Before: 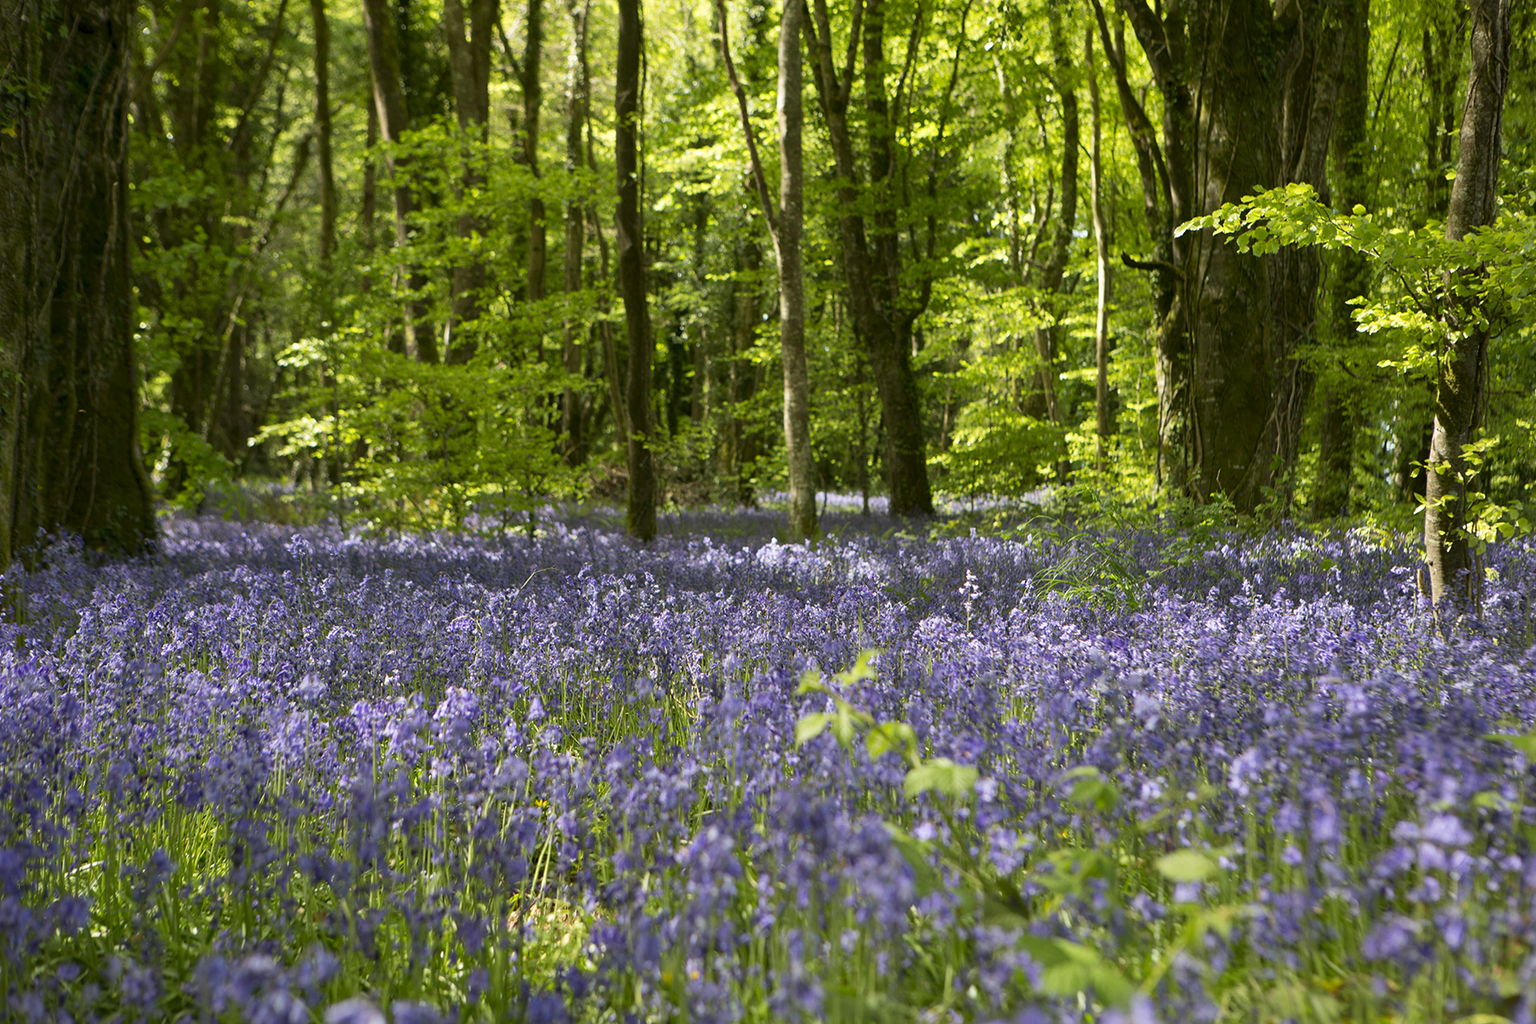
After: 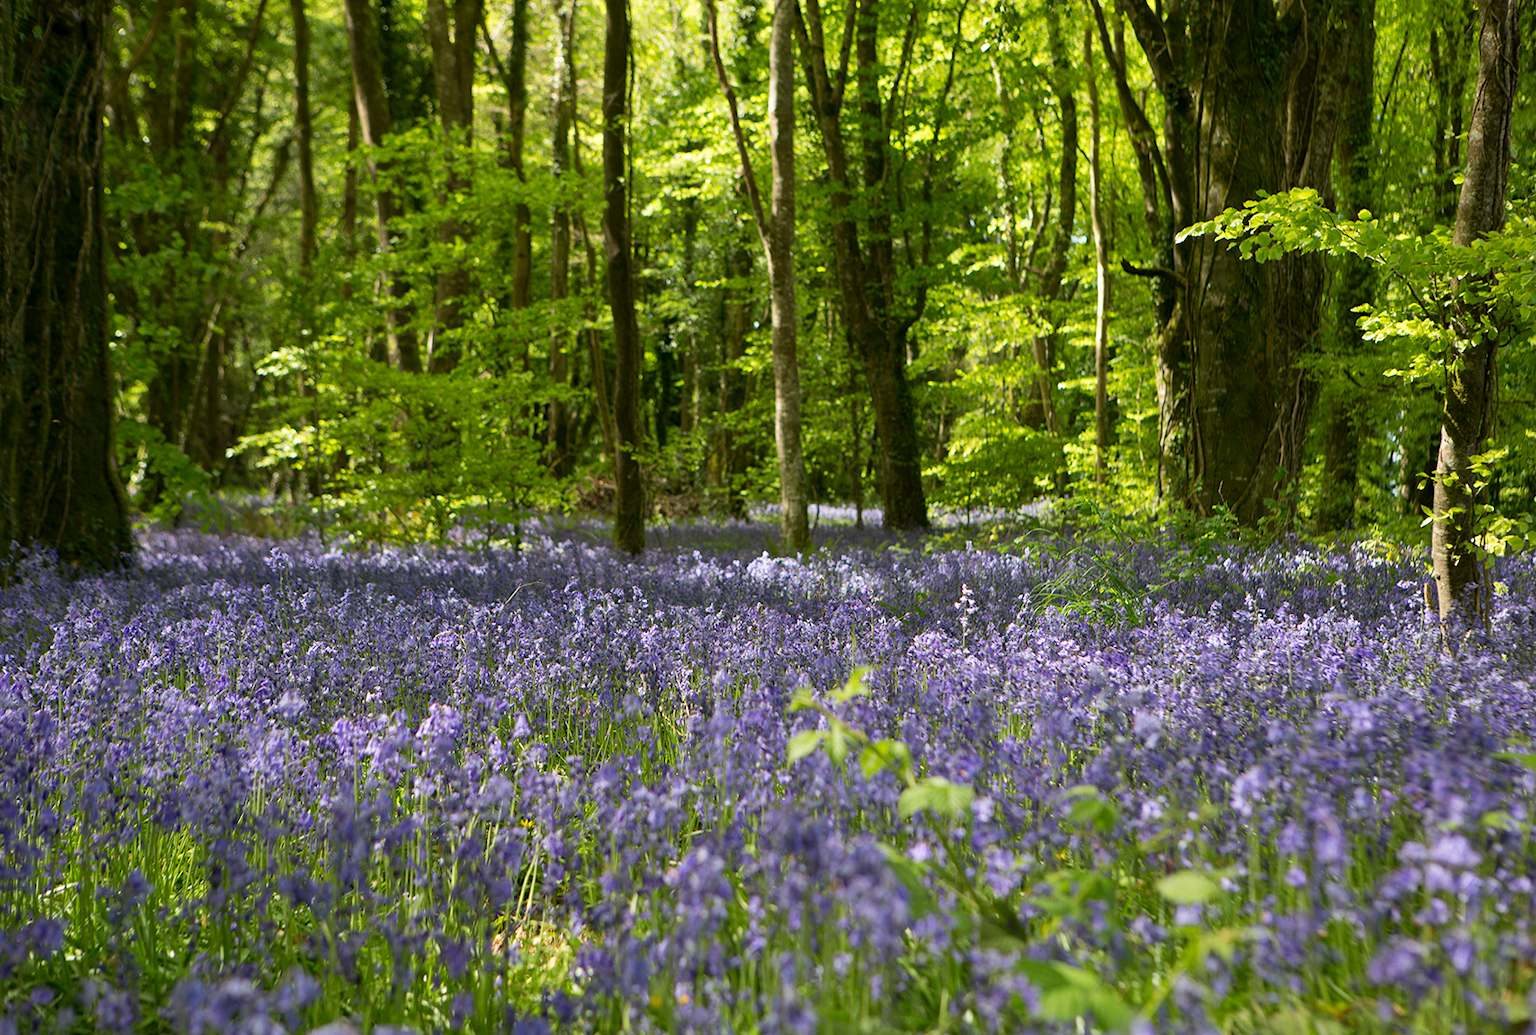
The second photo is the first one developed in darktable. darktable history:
crop and rotate: left 1.79%, right 0.58%, bottom 1.306%
